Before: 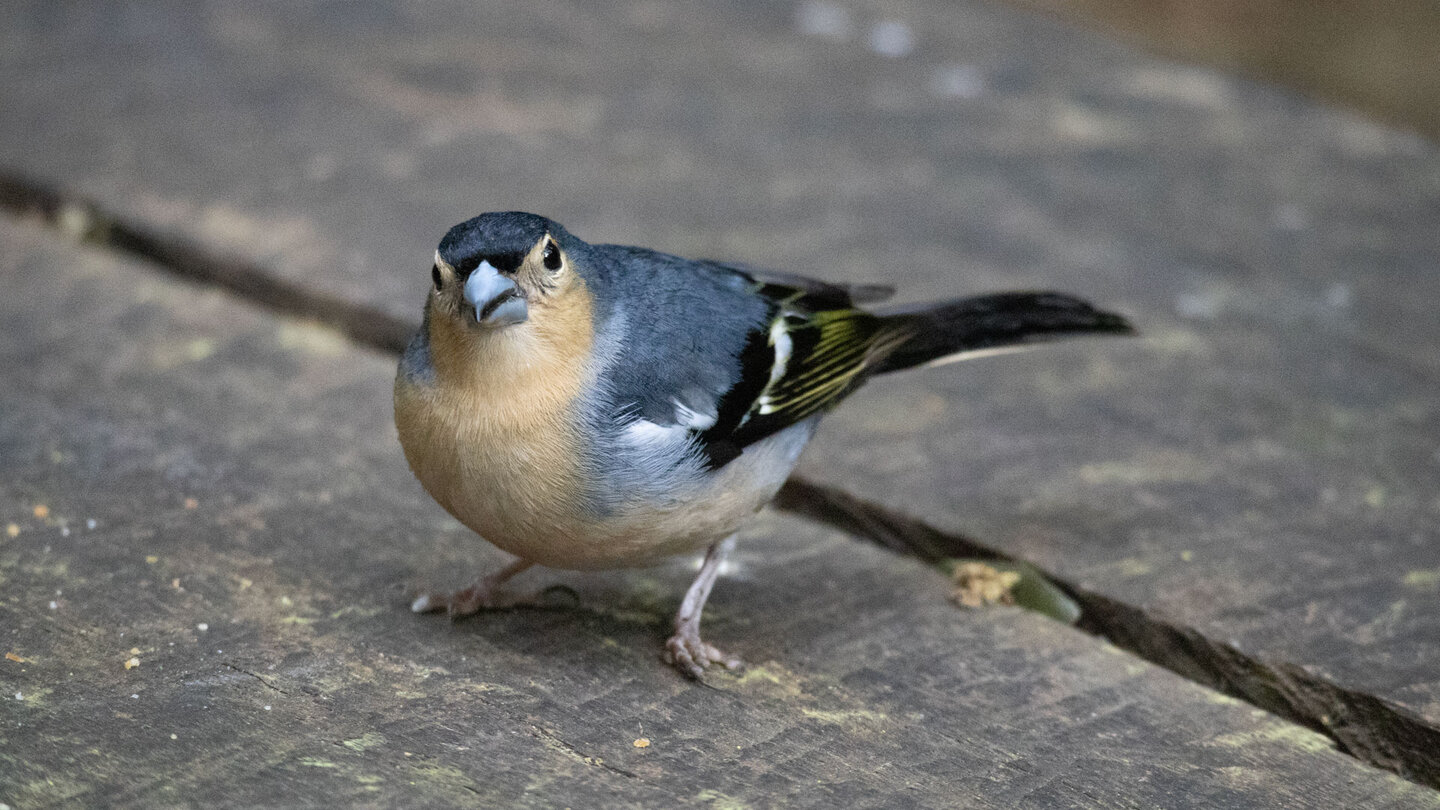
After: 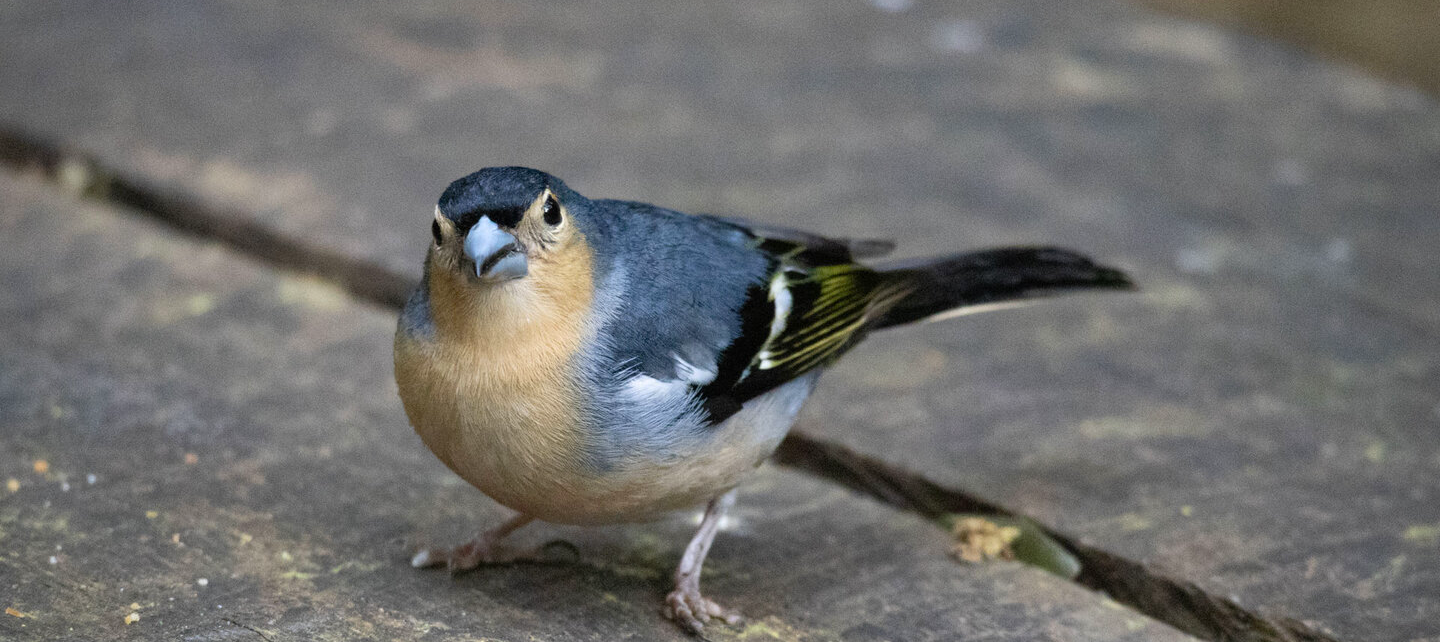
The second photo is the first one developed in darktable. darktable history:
crop and rotate: top 5.653%, bottom 14.99%
contrast brightness saturation: saturation 0.134
